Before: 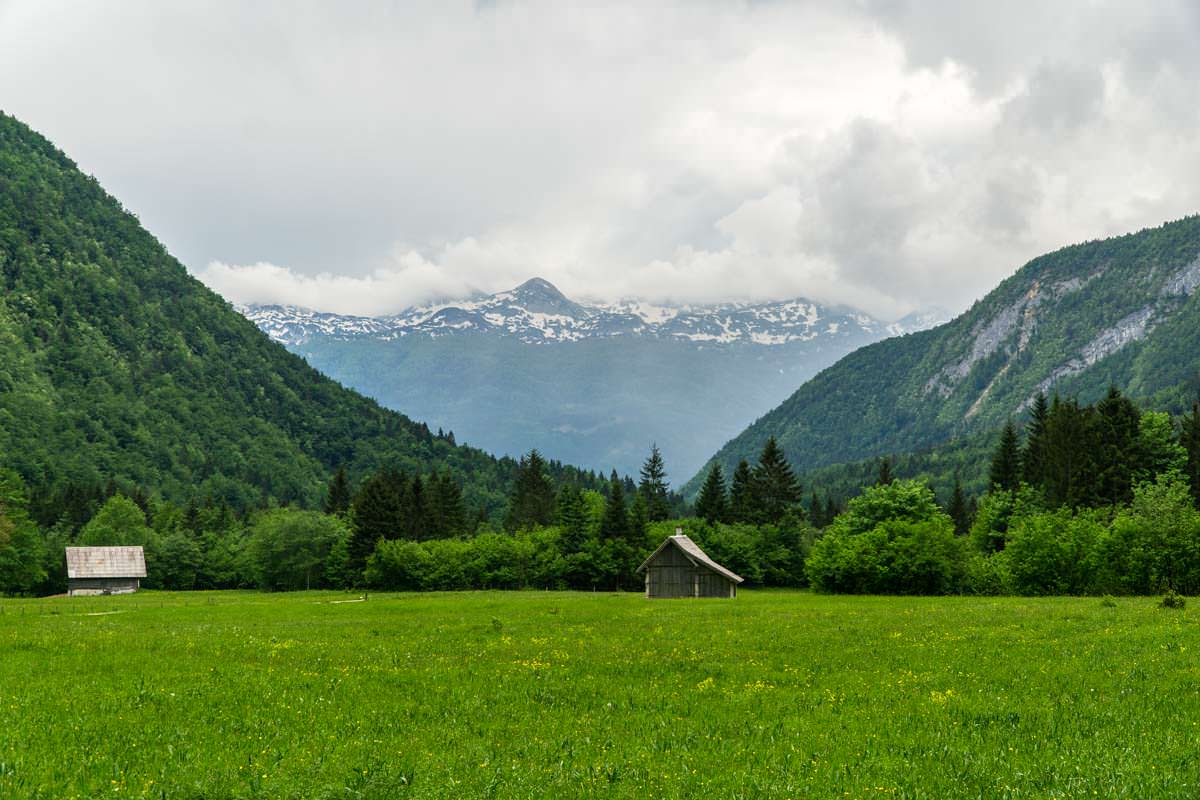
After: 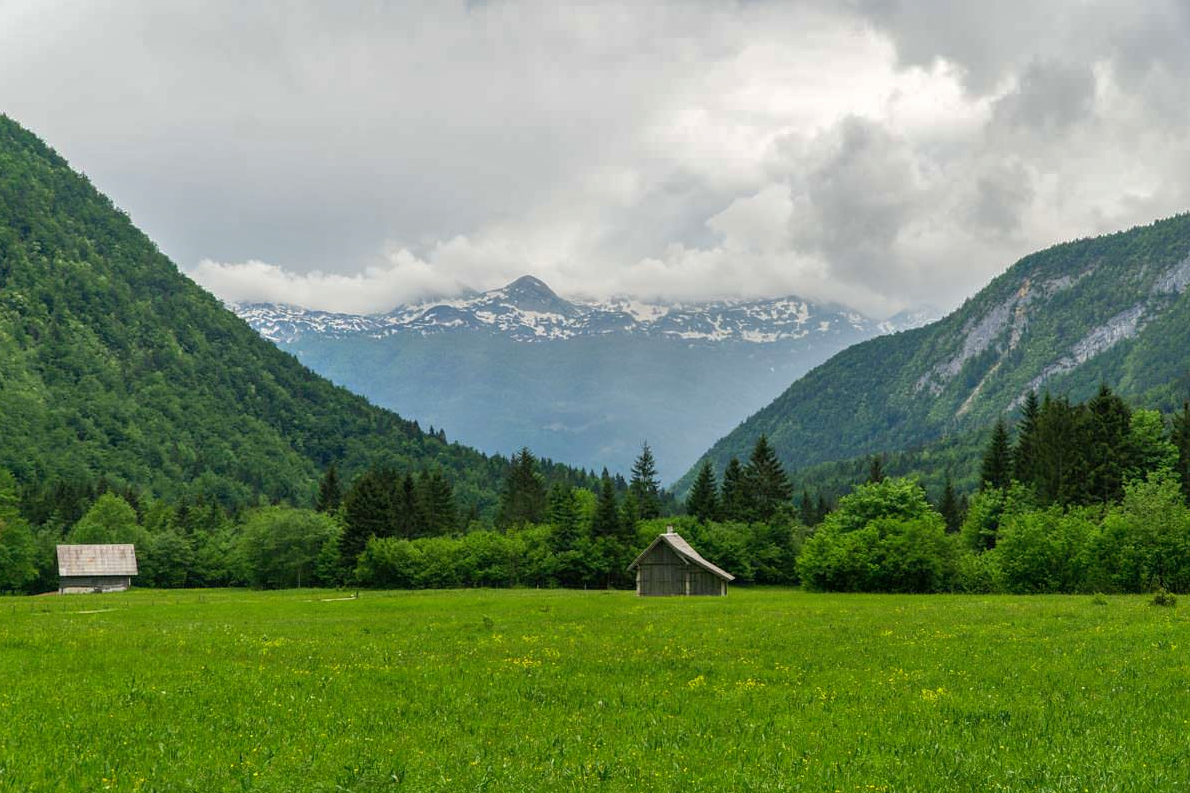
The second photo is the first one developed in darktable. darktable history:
shadows and highlights: on, module defaults
crop and rotate: left 0.789%, top 0.363%, bottom 0.406%
